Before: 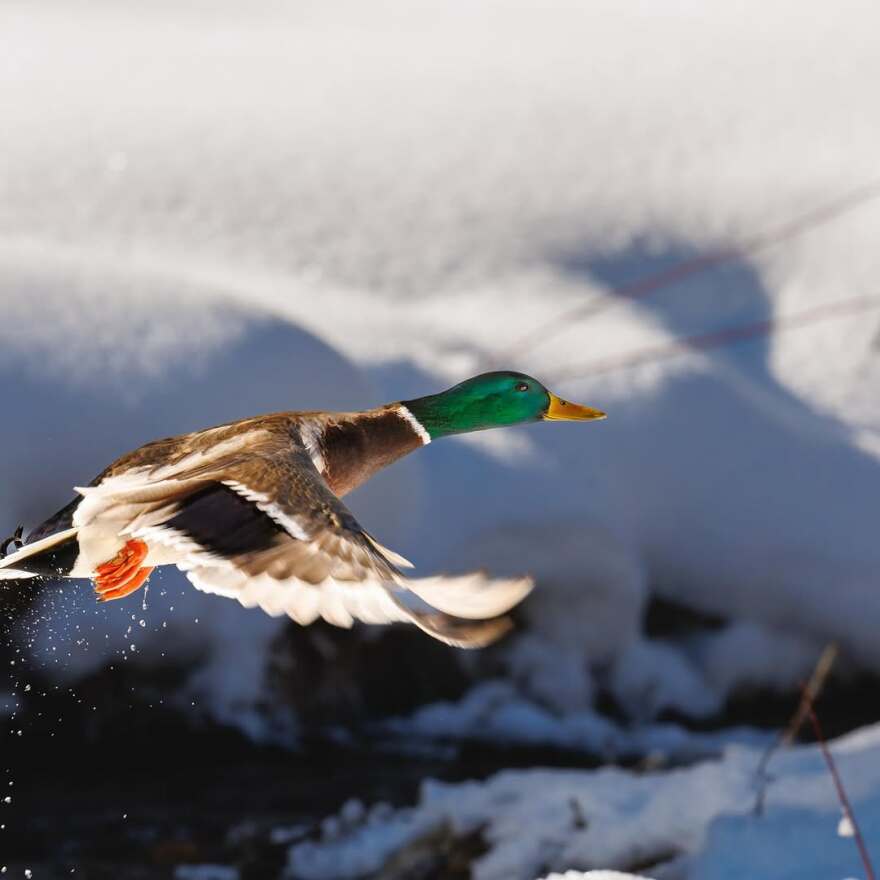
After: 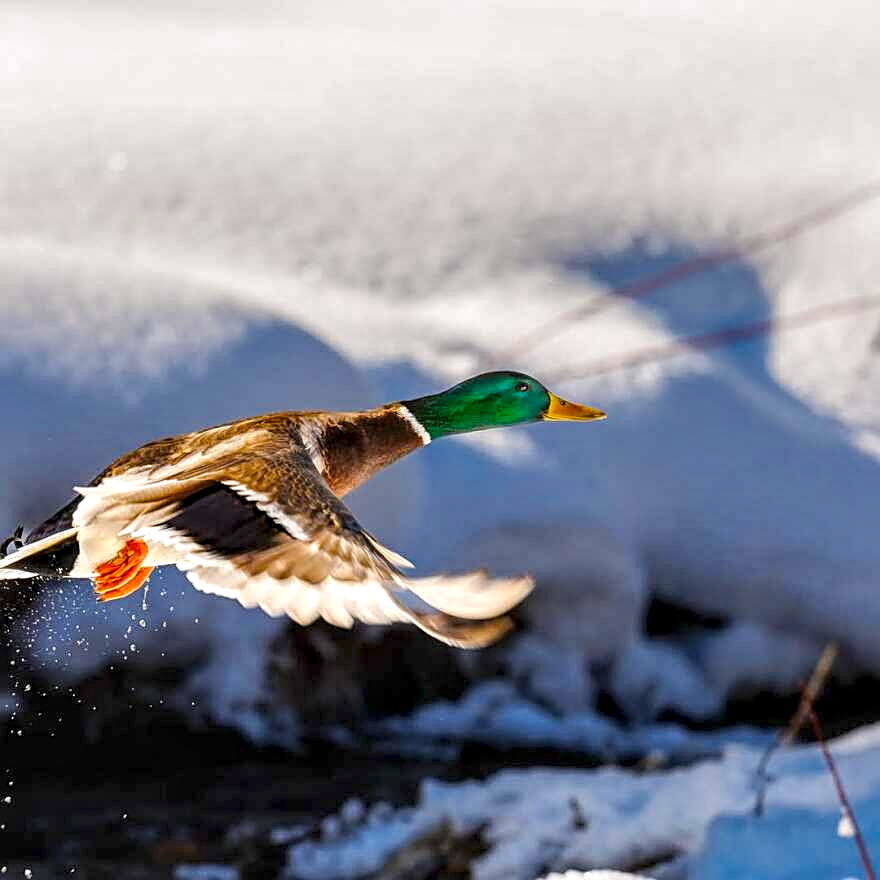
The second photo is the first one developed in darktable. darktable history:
sharpen: on, module defaults
local contrast: highlights 100%, shadows 100%, detail 200%, midtone range 0.2
color balance rgb: perceptual saturation grading › global saturation 25%, perceptual brilliance grading › mid-tones 10%, perceptual brilliance grading › shadows 15%, global vibrance 20%
